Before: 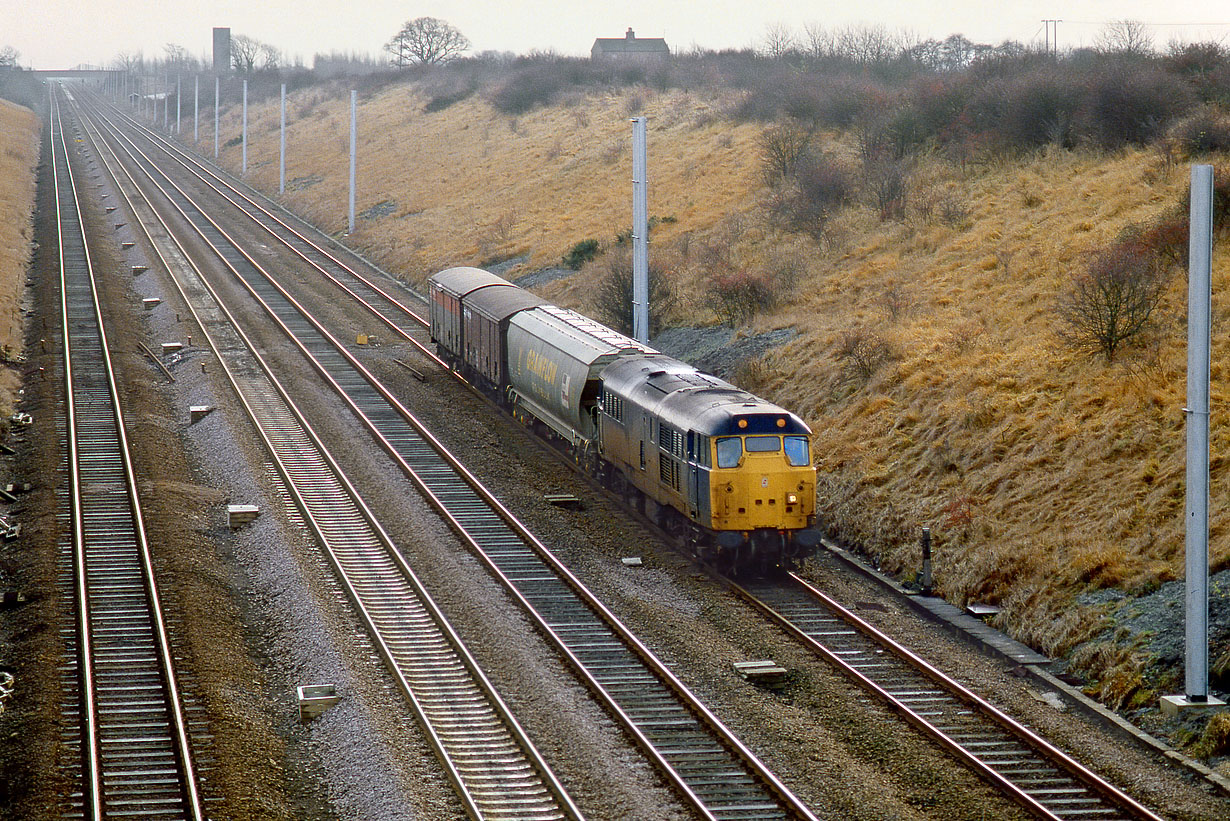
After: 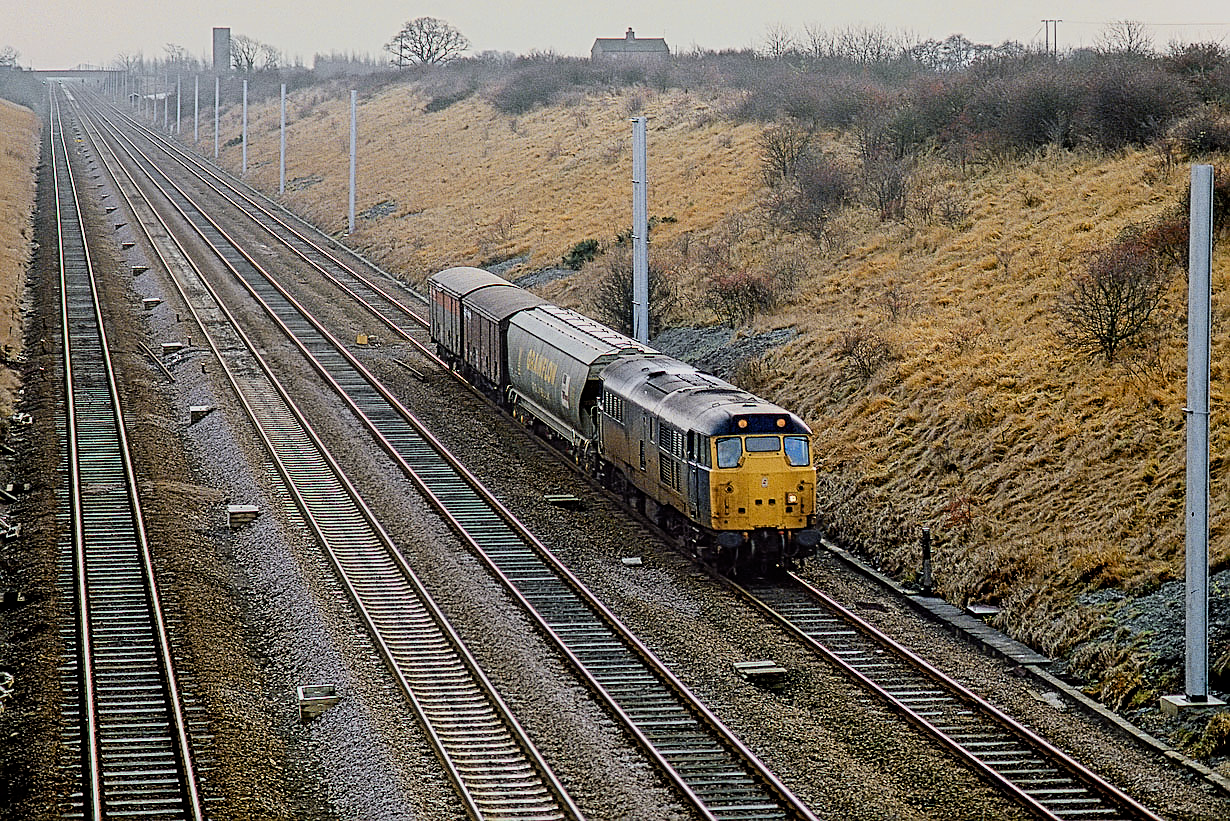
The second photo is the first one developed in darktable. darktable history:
filmic rgb: black relative exposure -7.65 EV, white relative exposure 4.56 EV, hardness 3.61, contrast 1.05, color science v6 (2022)
contrast equalizer: octaves 7, y [[0.5, 0.5, 0.5, 0.539, 0.64, 0.611], [0.5 ×6], [0.5 ×6], [0 ×6], [0 ×6]]
sharpen: on, module defaults
tone equalizer: edges refinement/feathering 500, mask exposure compensation -1.57 EV, preserve details no
